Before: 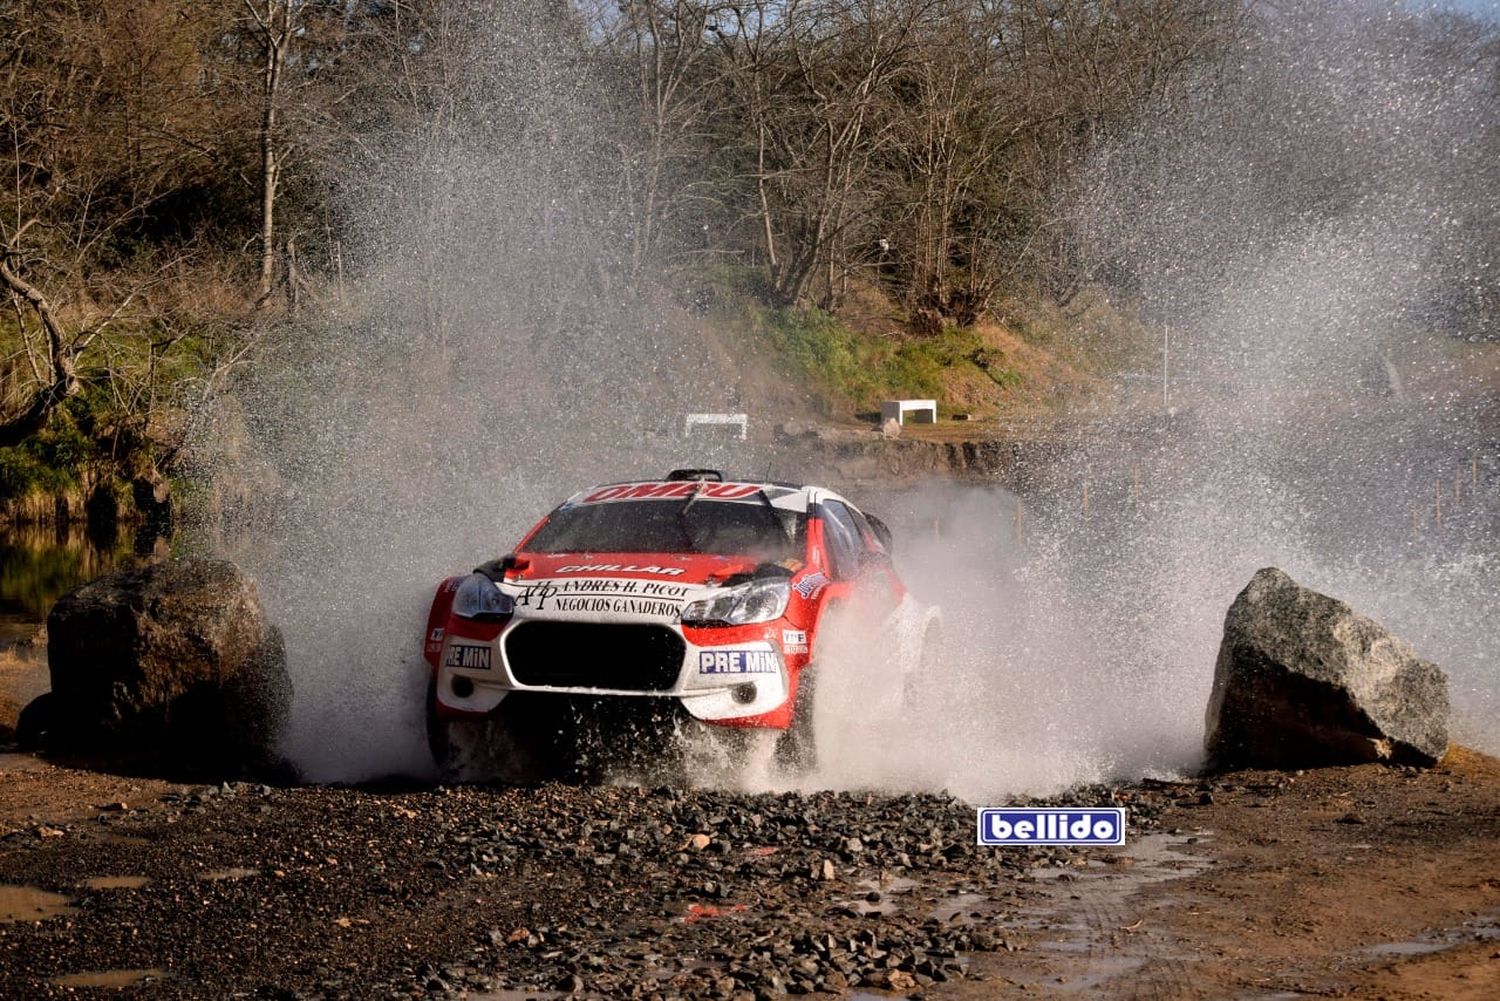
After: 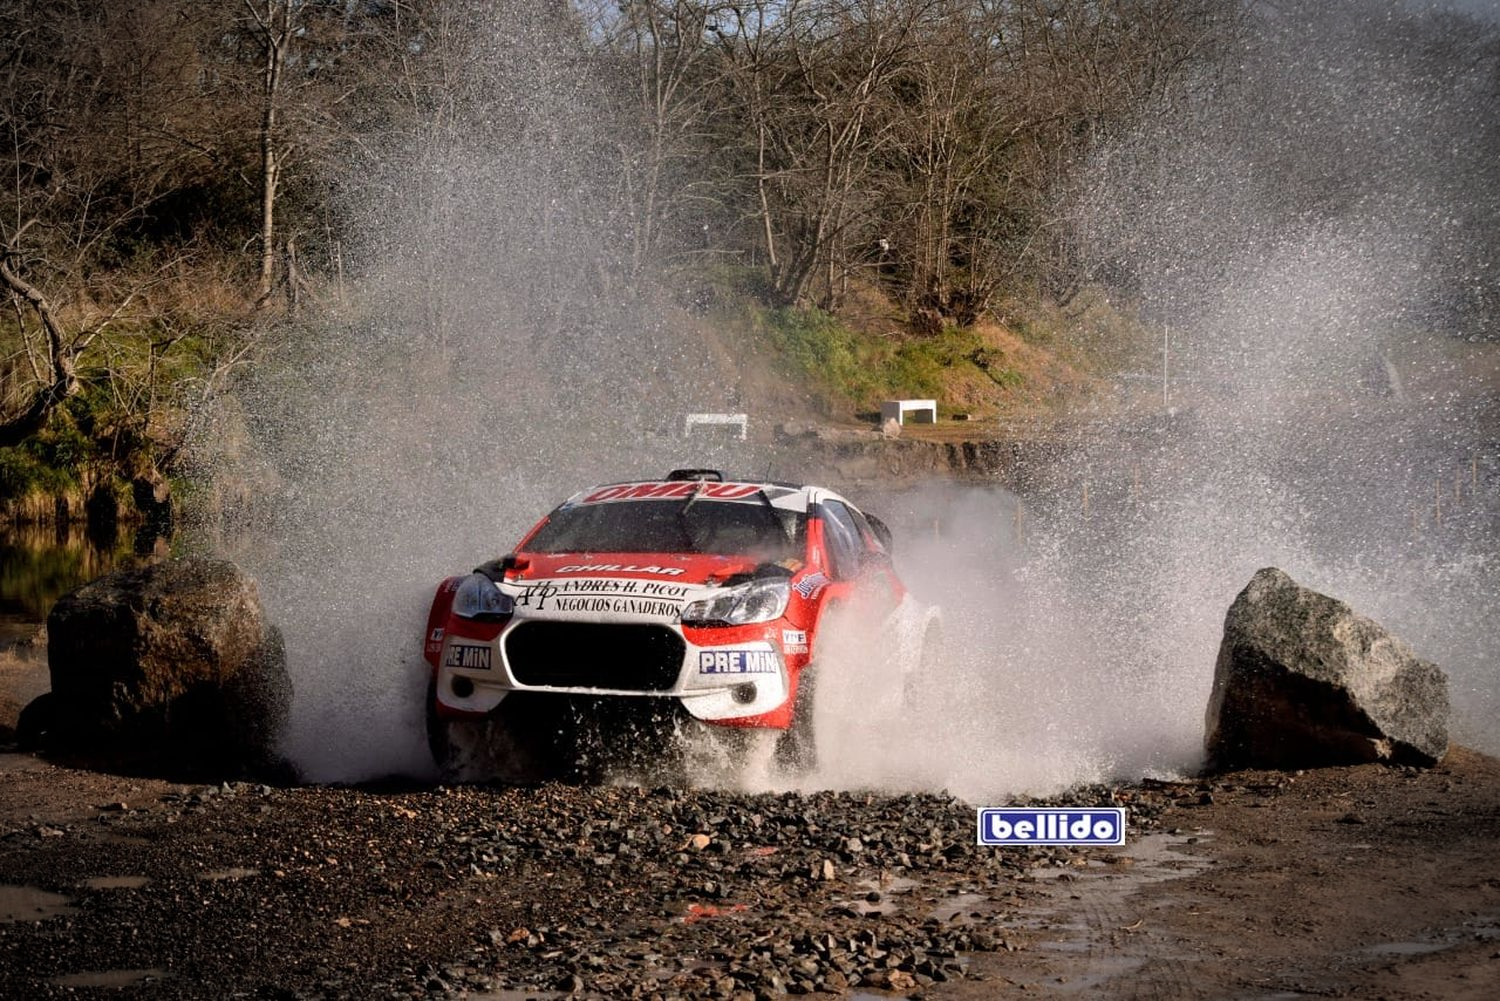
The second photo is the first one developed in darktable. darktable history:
vignetting: fall-off start 90.14%, fall-off radius 38.84%, brightness -0.575, center (-0.033, -0.05), width/height ratio 1.226, shape 1.29
